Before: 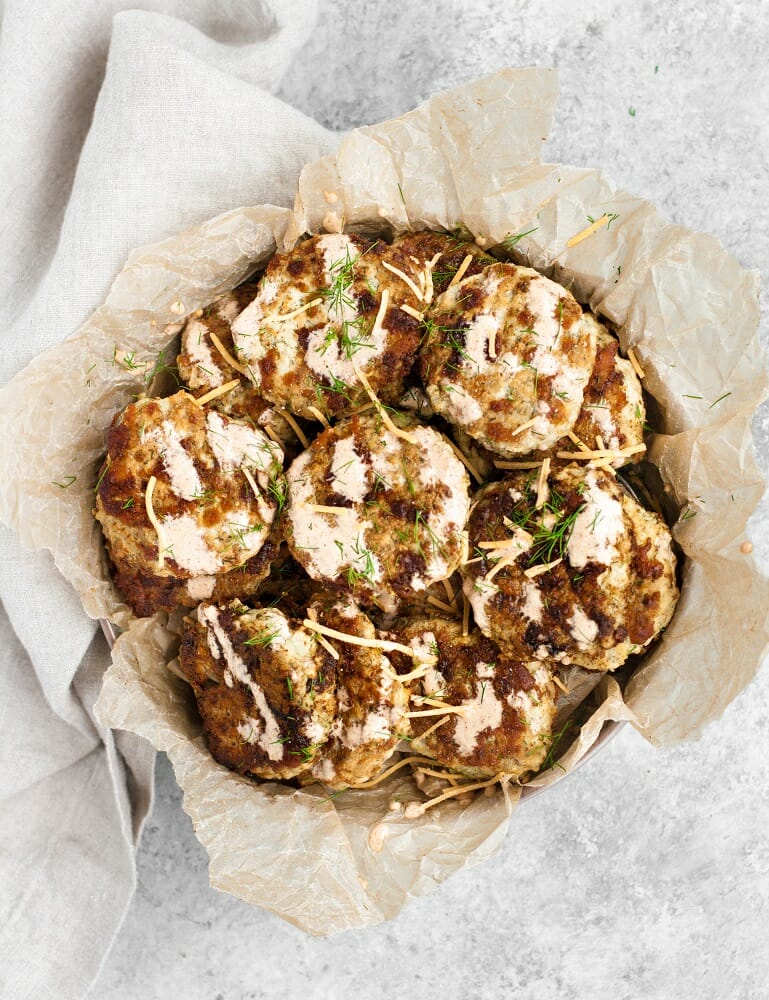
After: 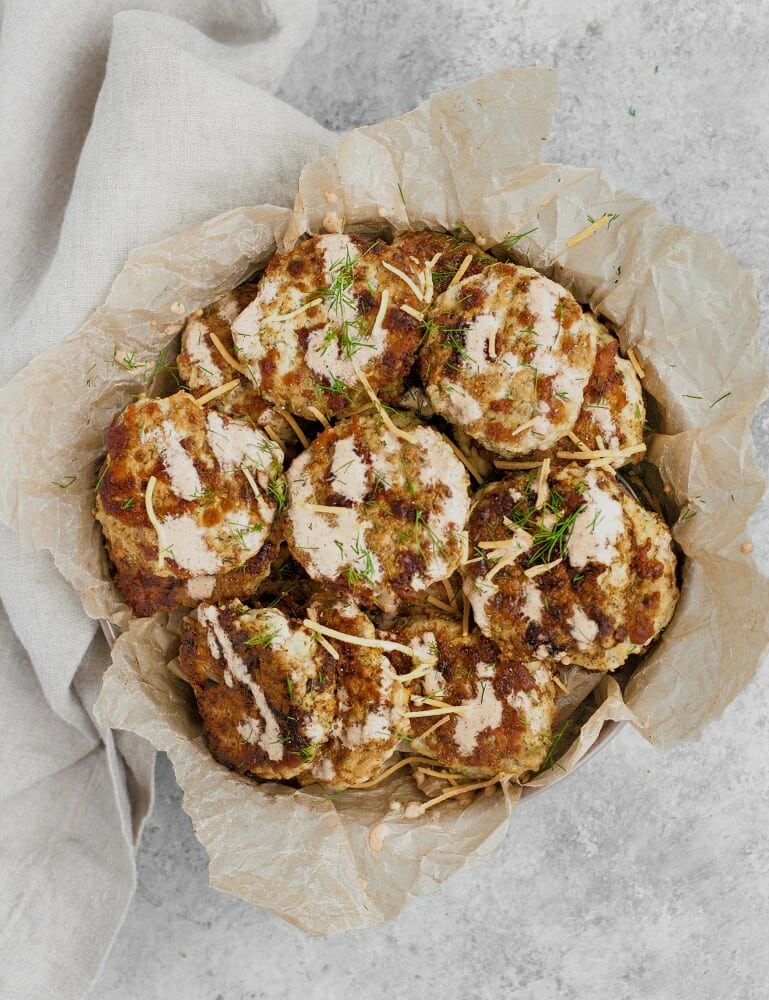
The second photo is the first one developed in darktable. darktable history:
tone equalizer: -8 EV 0.235 EV, -7 EV 0.435 EV, -6 EV 0.409 EV, -5 EV 0.242 EV, -3 EV -0.247 EV, -2 EV -0.438 EV, -1 EV -0.393 EV, +0 EV -0.259 EV, smoothing diameter 2.01%, edges refinement/feathering 24.83, mask exposure compensation -1.57 EV, filter diffusion 5
